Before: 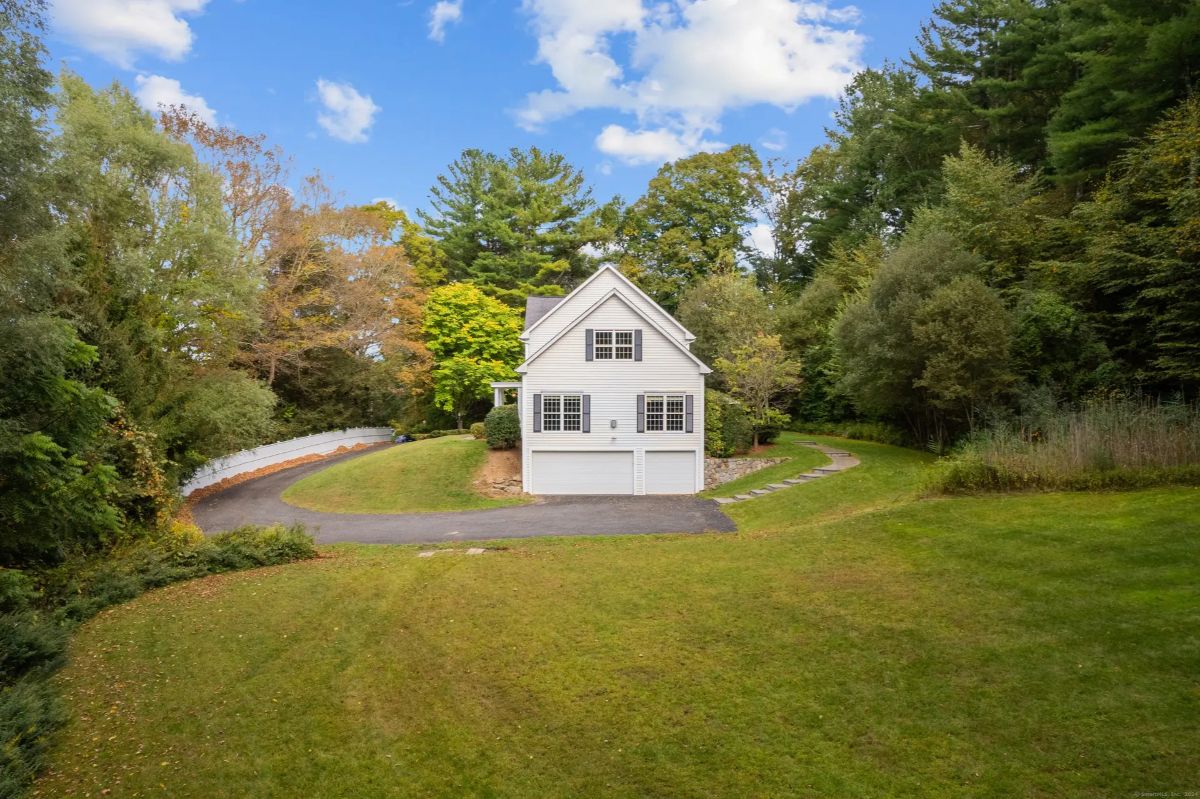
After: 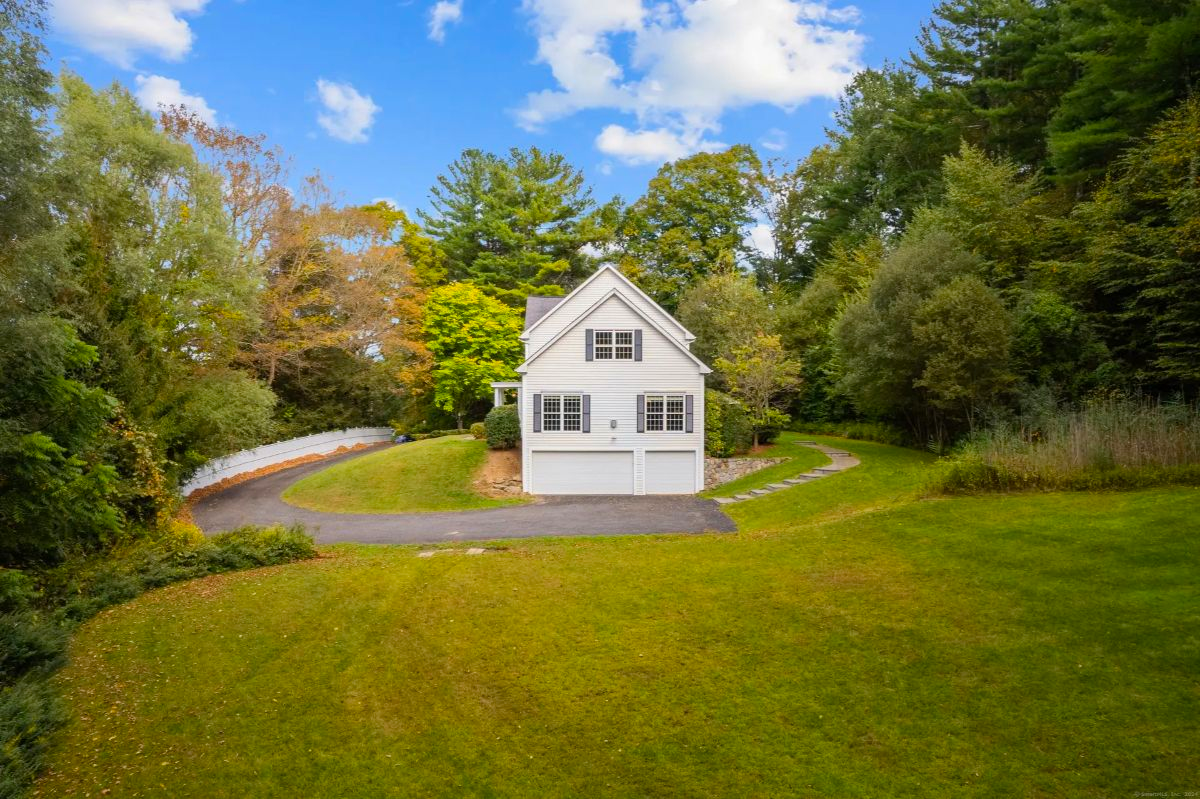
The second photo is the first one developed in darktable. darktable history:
color balance rgb: perceptual saturation grading › global saturation 20%, global vibrance 10%
white balance: red 1, blue 1
